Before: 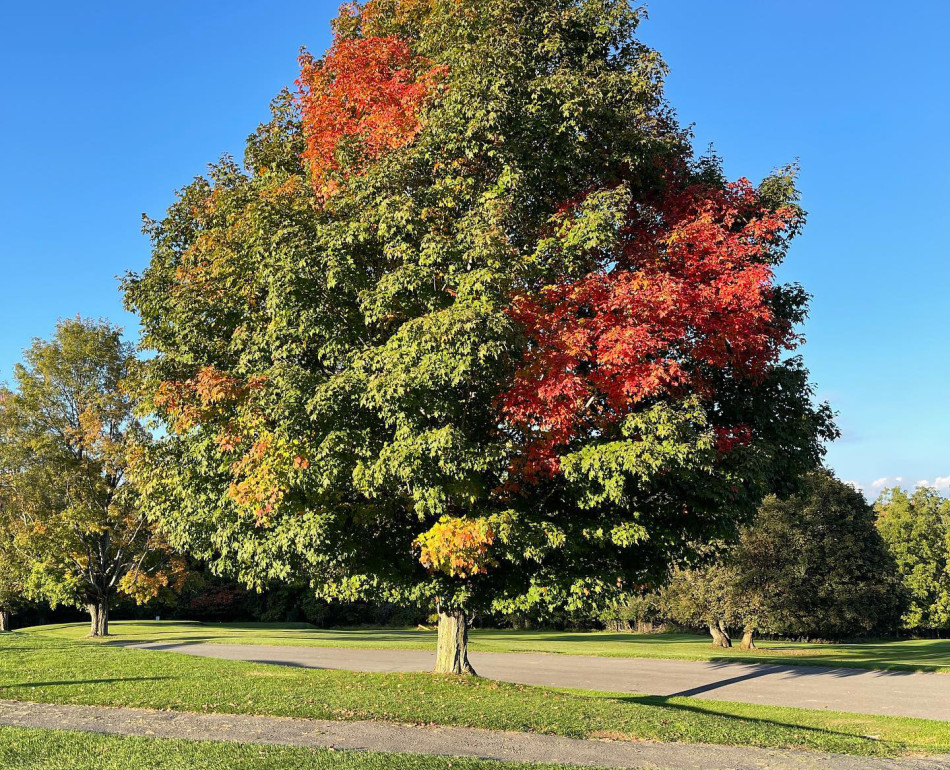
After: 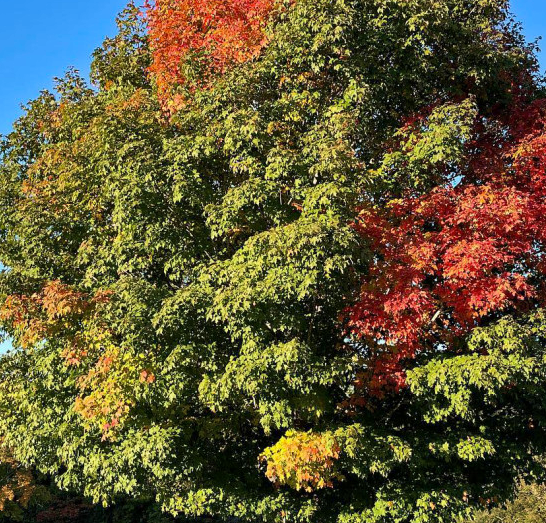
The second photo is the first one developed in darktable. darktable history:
crop: left 16.24%, top 11.279%, right 26.267%, bottom 20.675%
local contrast: mode bilateral grid, contrast 10, coarseness 26, detail 115%, midtone range 0.2
velvia: on, module defaults
haze removal: strength 0.292, distance 0.255, compatibility mode true, adaptive false
